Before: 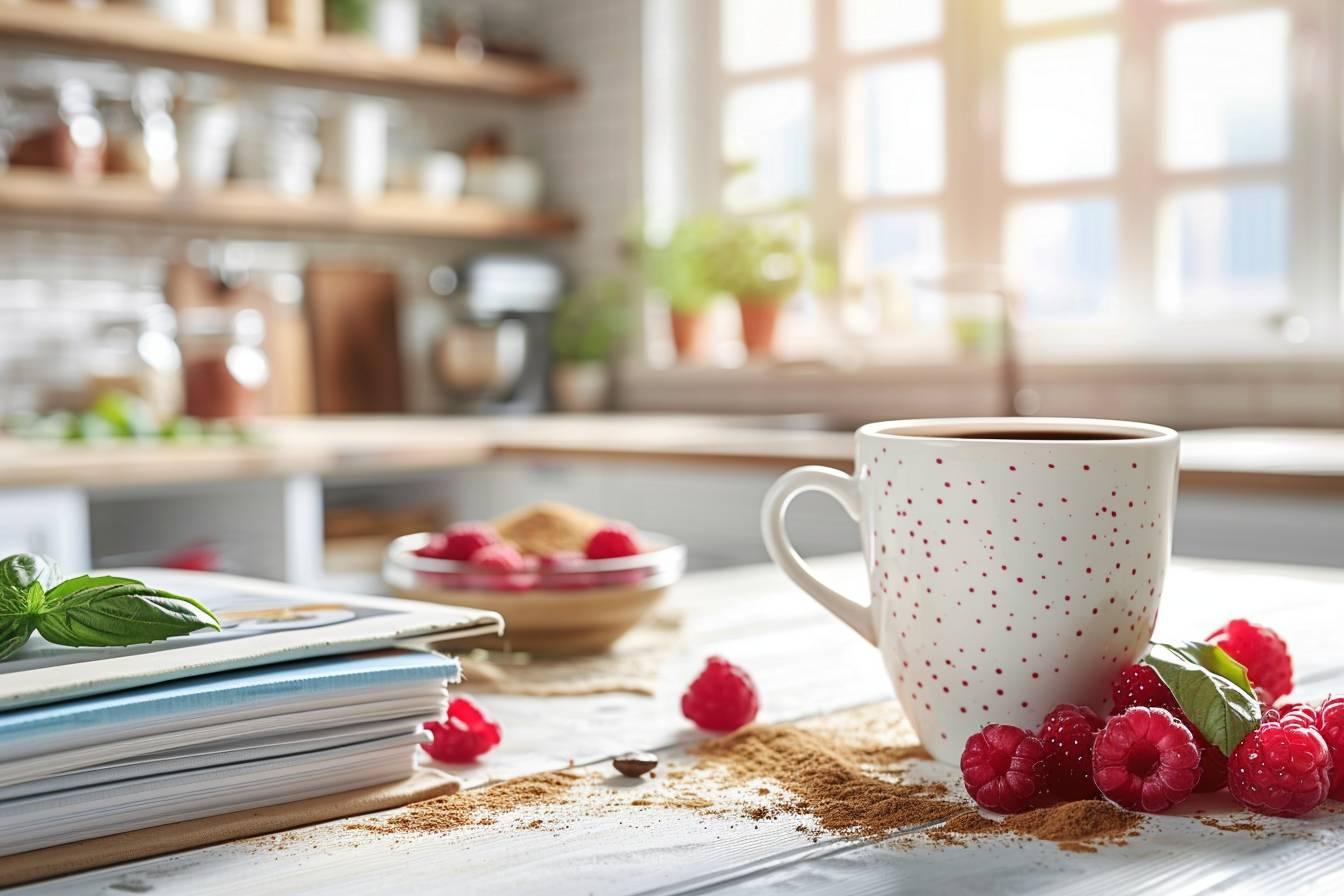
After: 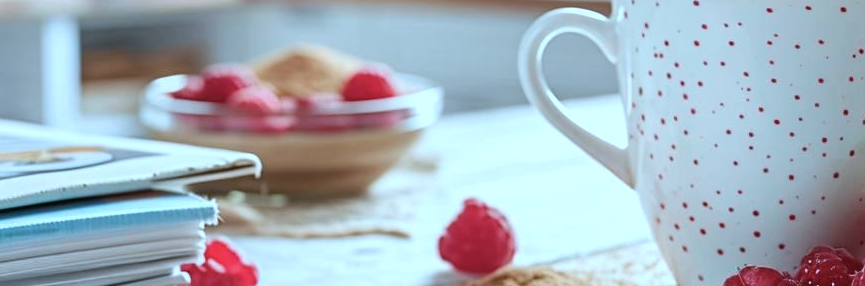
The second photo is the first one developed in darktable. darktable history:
color correction: highlights a* -9.73, highlights b* -21.22
contrast brightness saturation: saturation -0.05
crop: left 18.091%, top 51.13%, right 17.525%, bottom 16.85%
